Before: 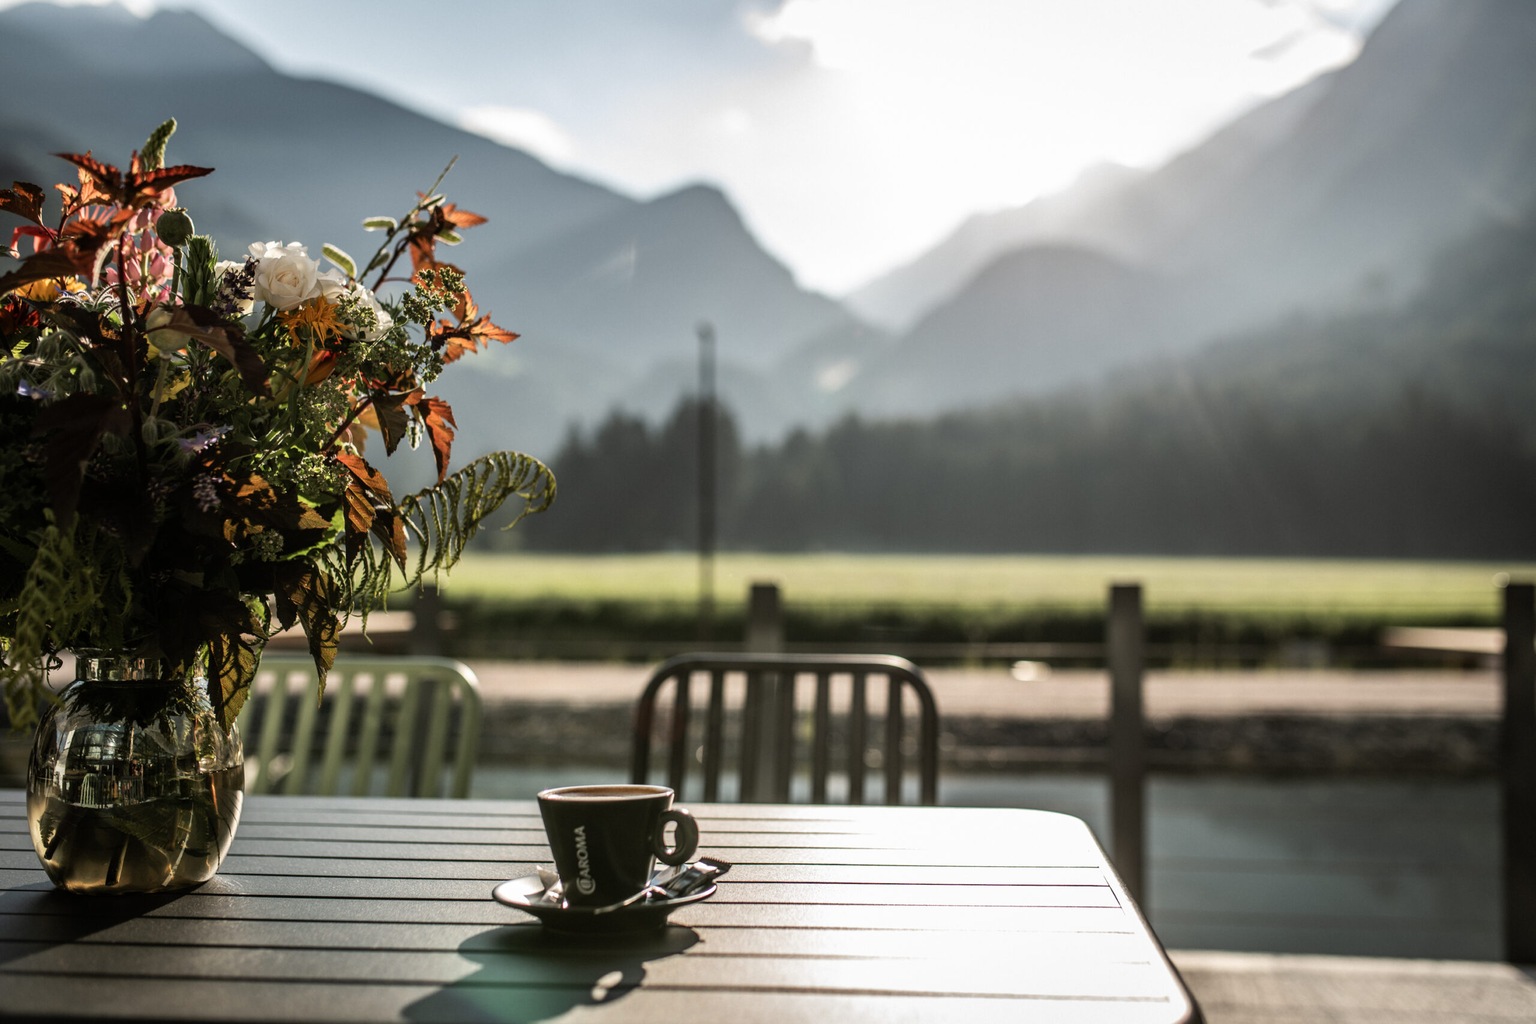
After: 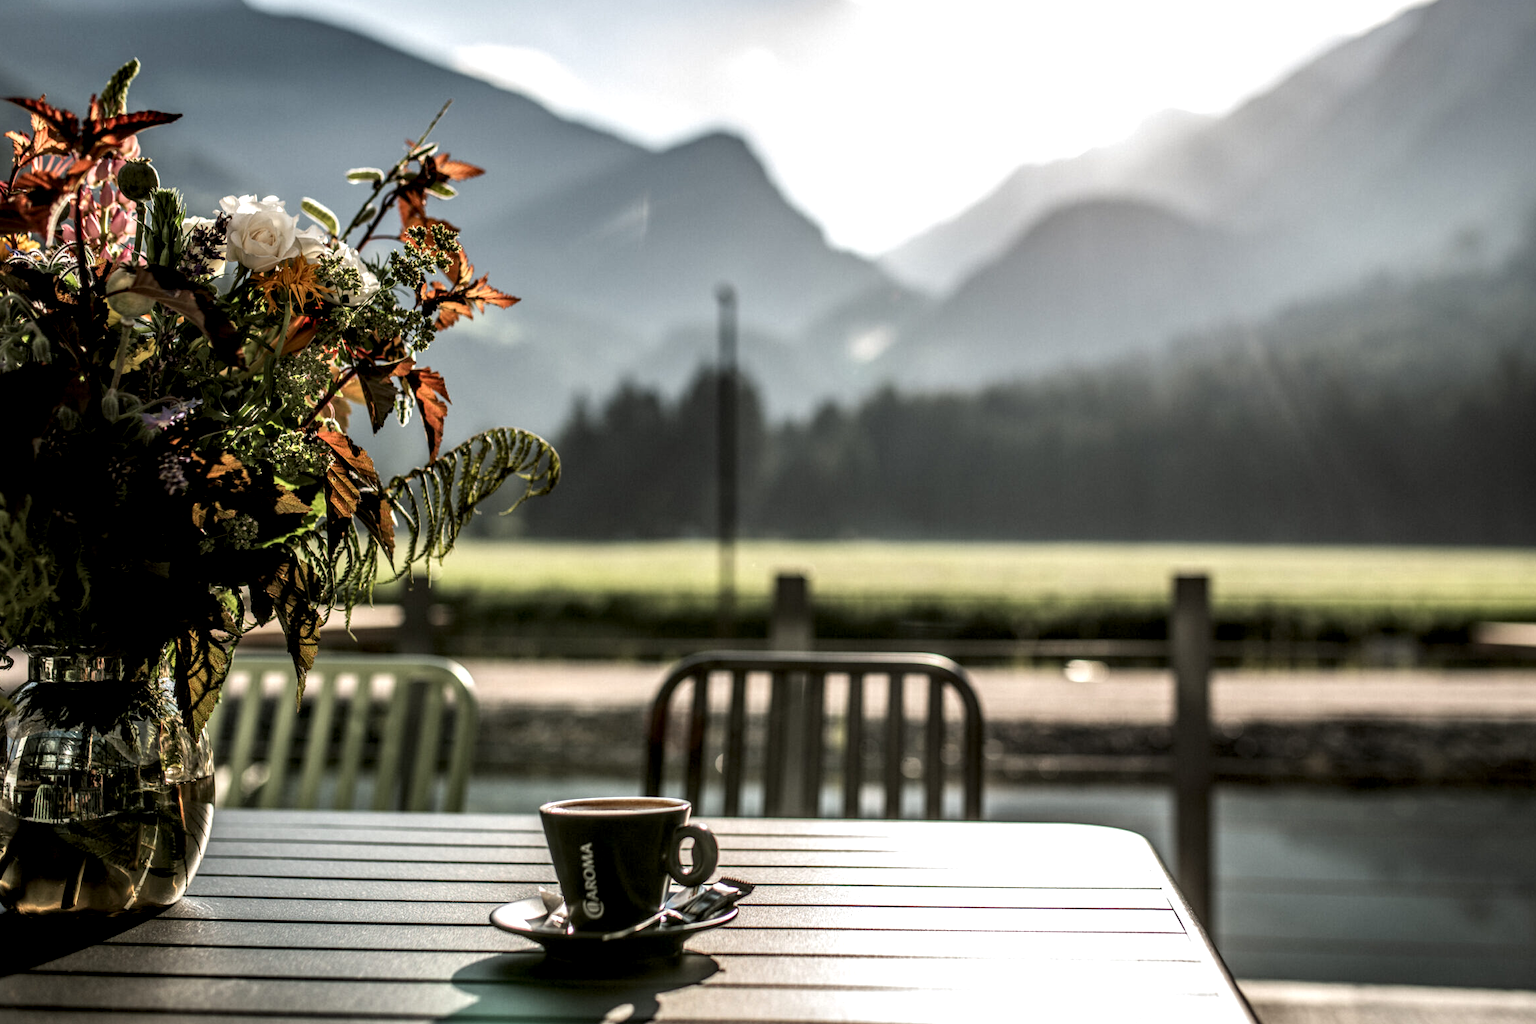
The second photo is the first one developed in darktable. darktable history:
local contrast: highlights 60%, shadows 60%, detail 160%
crop: left 3.305%, top 6.436%, right 6.389%, bottom 3.258%
